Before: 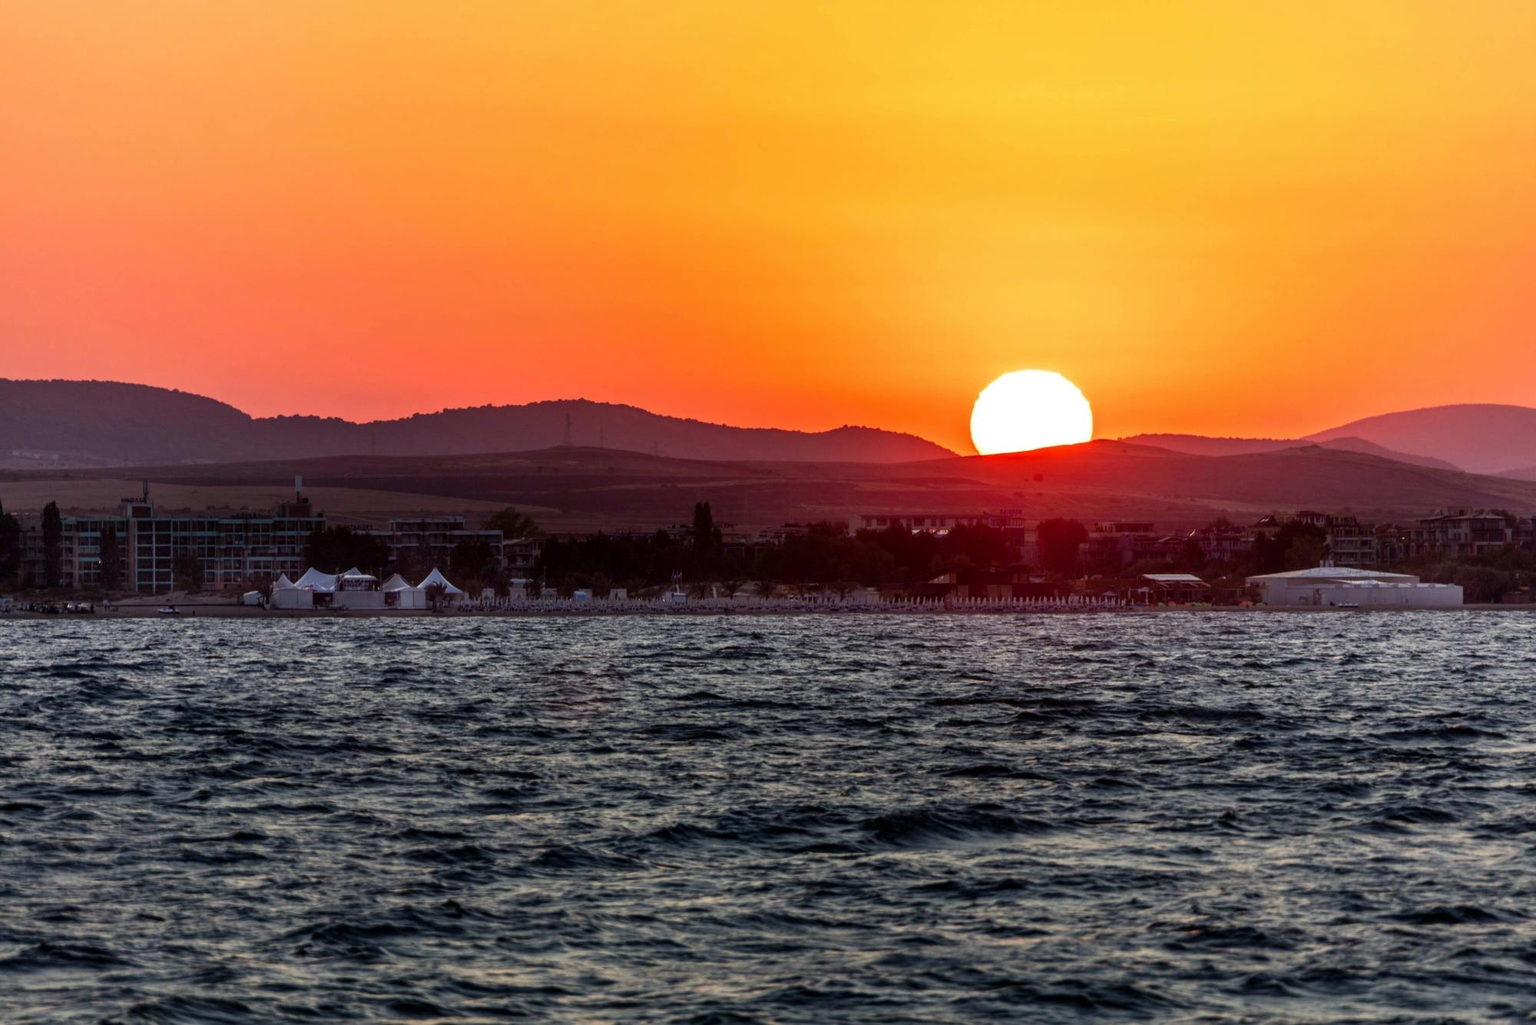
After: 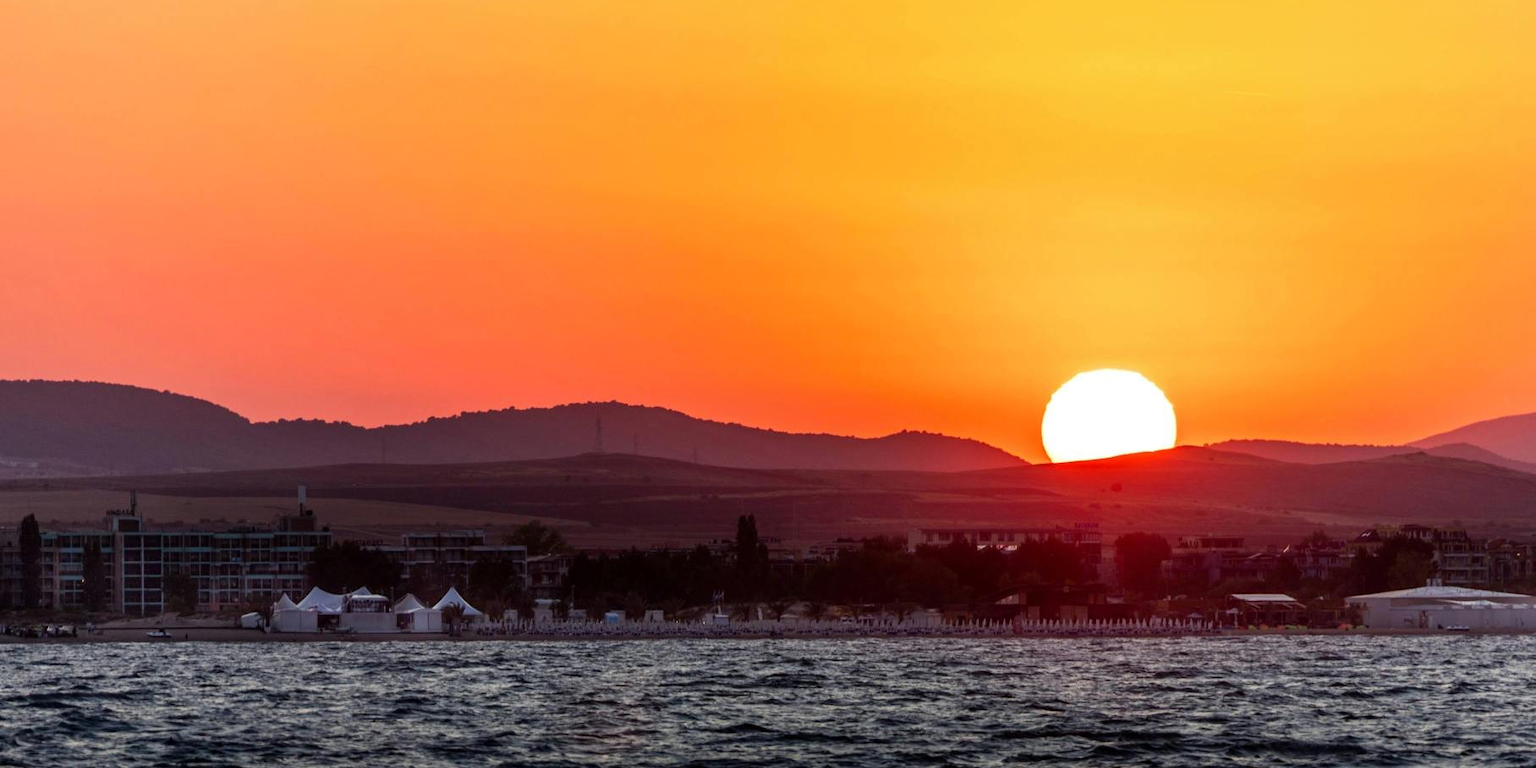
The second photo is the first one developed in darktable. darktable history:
crop: left 1.613%, top 3.418%, right 7.569%, bottom 28.491%
tone equalizer: on, module defaults
